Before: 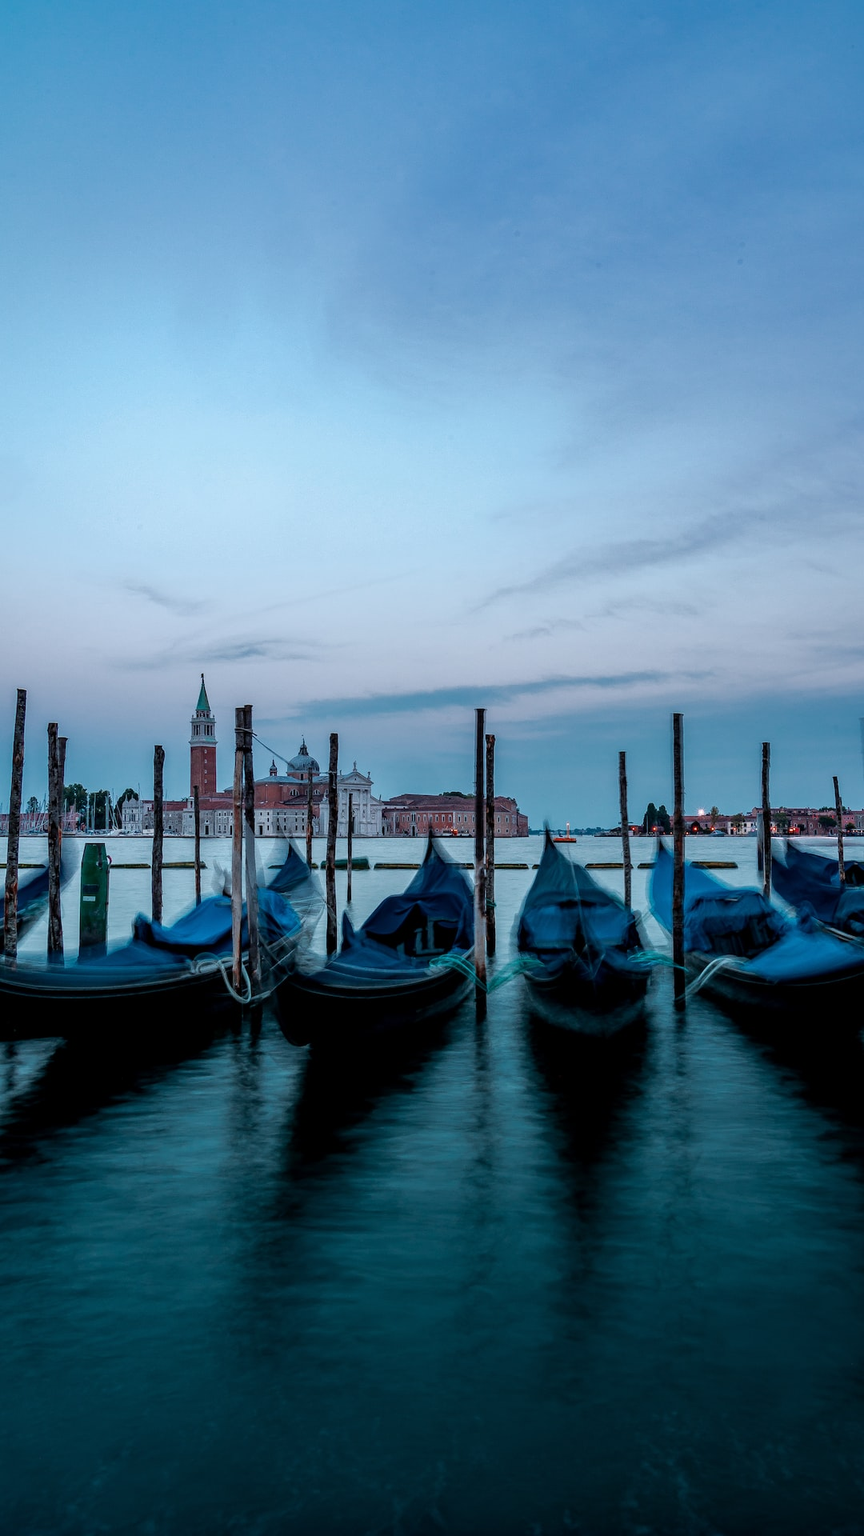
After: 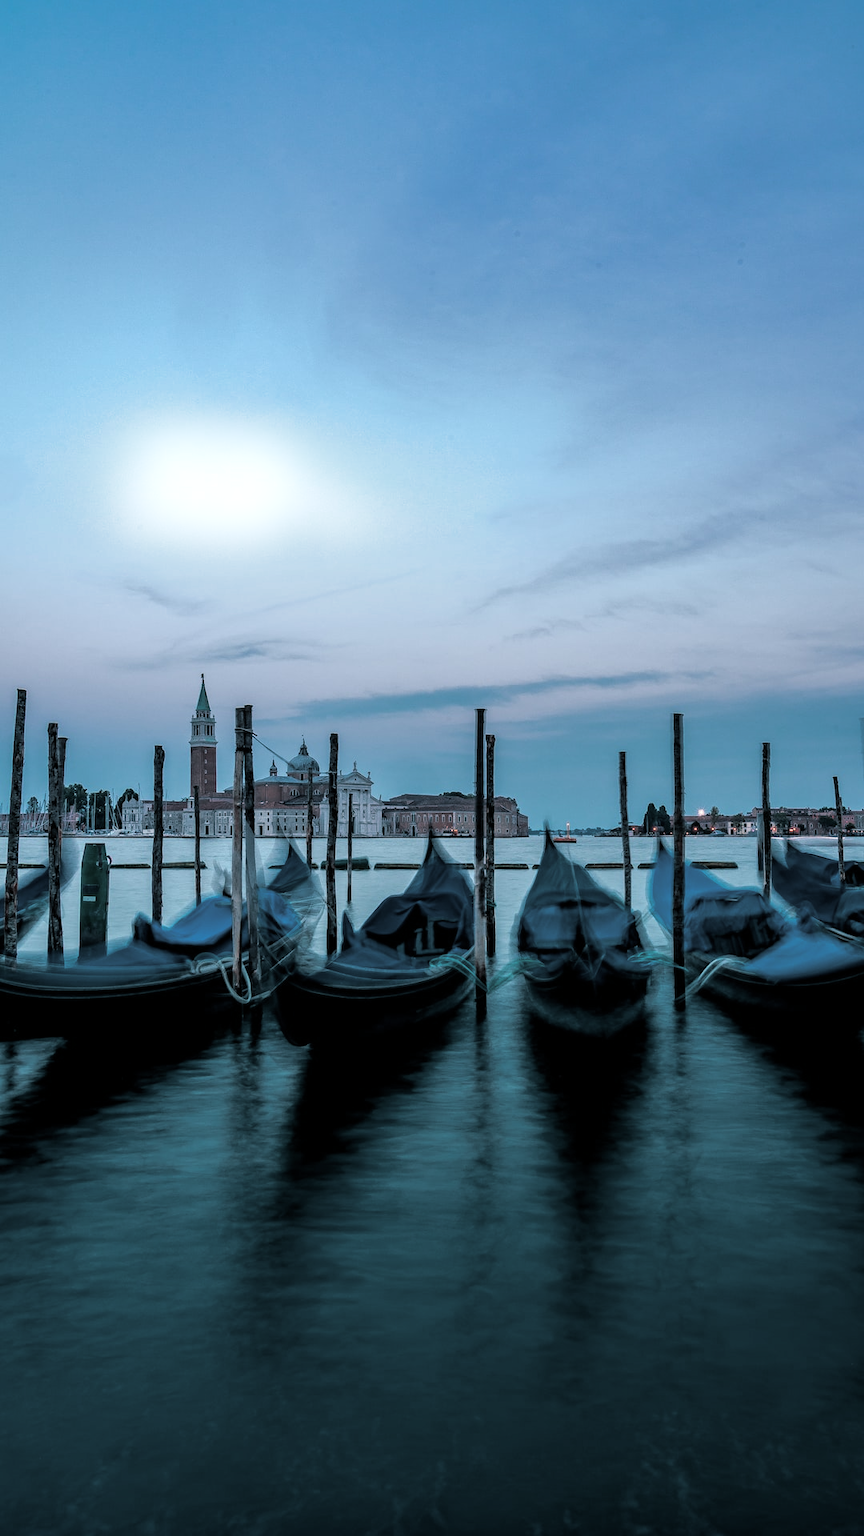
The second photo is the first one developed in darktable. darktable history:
split-toning: shadows › hue 205.2°, shadows › saturation 0.29, highlights › hue 50.4°, highlights › saturation 0.38, balance -49.9
bloom: size 5%, threshold 95%, strength 15%
